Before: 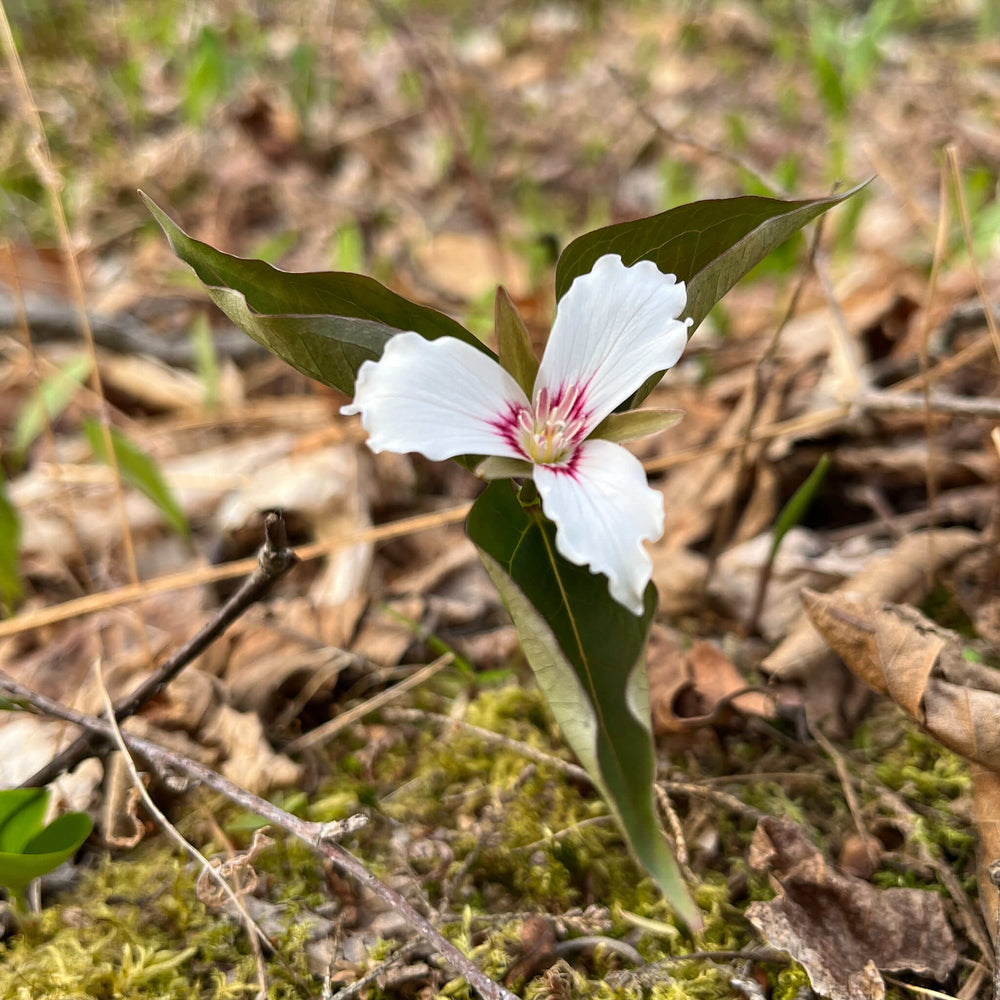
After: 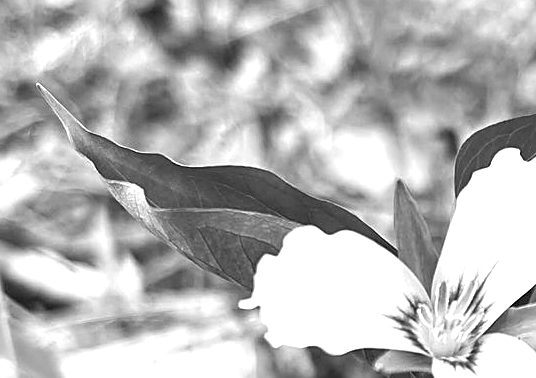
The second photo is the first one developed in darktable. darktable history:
crop: left 10.121%, top 10.631%, right 36.218%, bottom 51.526%
exposure: black level correction 0, exposure 0.95 EV, compensate exposure bias true, compensate highlight preservation false
color balance rgb: perceptual saturation grading › global saturation 30%, global vibrance 20%
sharpen: on, module defaults
monochrome: on, module defaults
